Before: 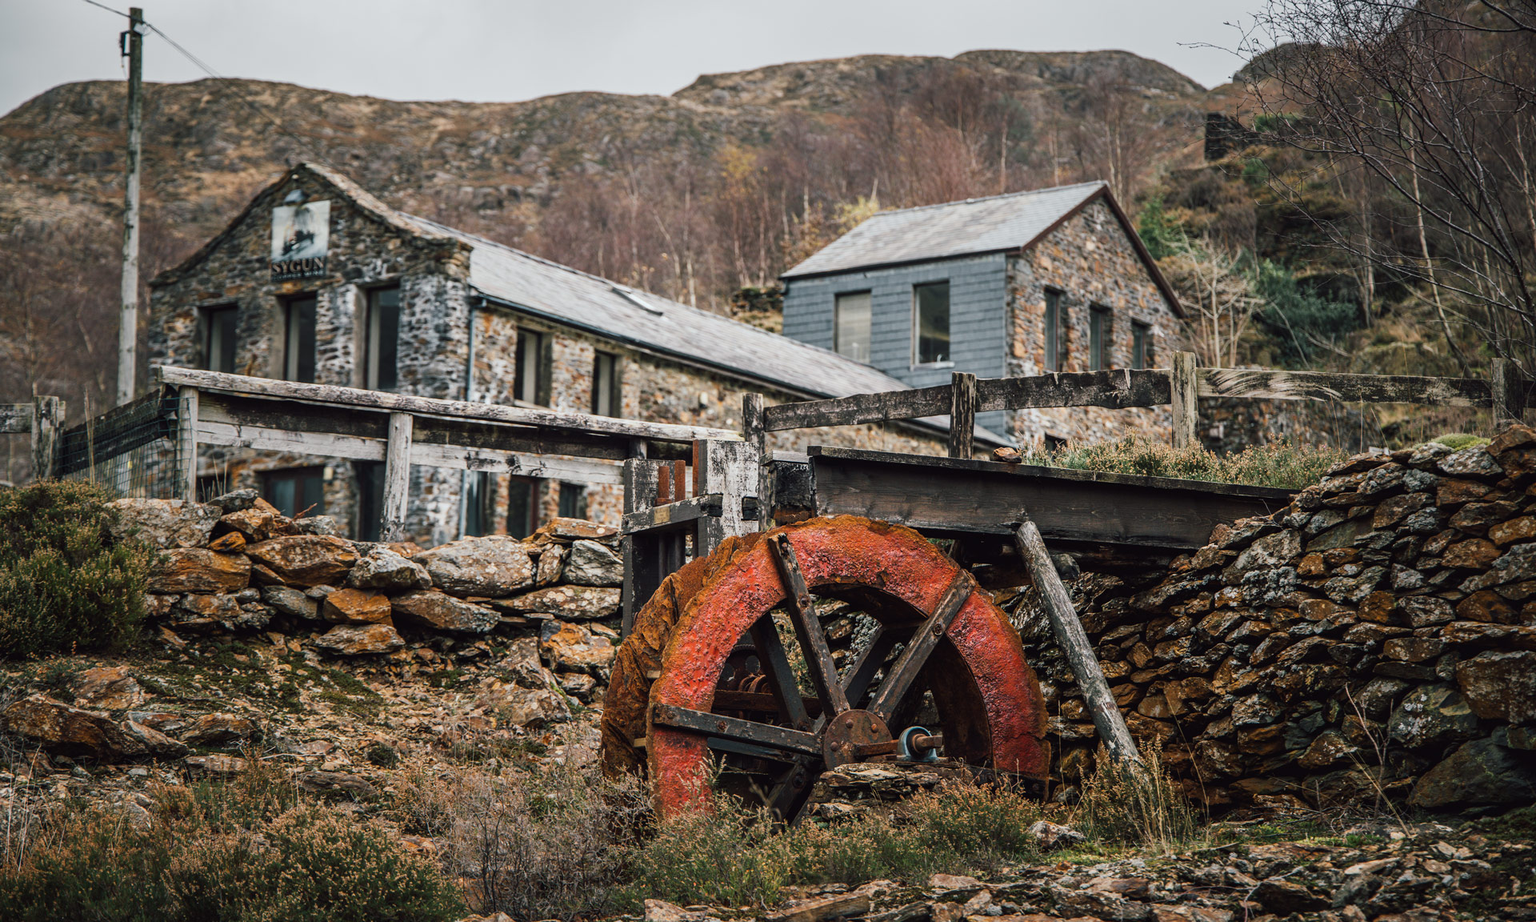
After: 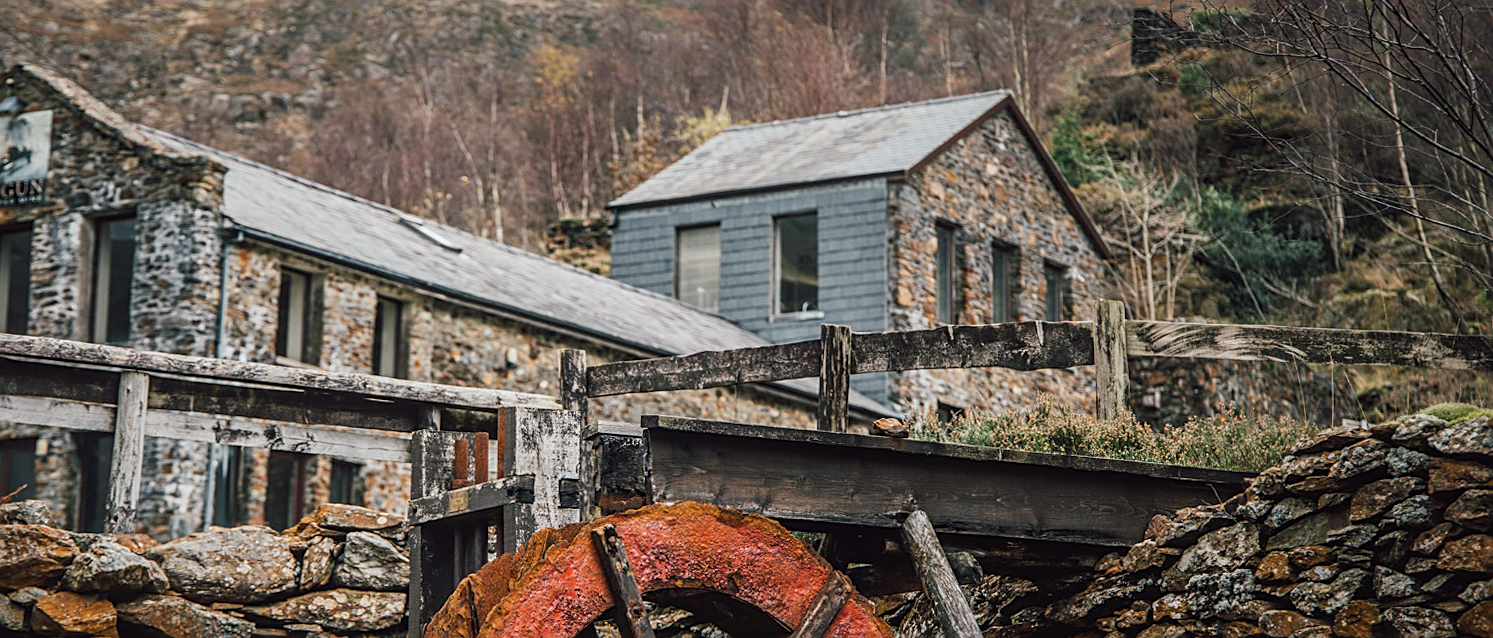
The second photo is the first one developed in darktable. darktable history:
crop: left 18.38%, top 11.092%, right 2.134%, bottom 33.217%
sharpen: on, module defaults
local contrast: detail 110%
rotate and perspective: rotation 0.226°, lens shift (vertical) -0.042, crop left 0.023, crop right 0.982, crop top 0.006, crop bottom 0.994
